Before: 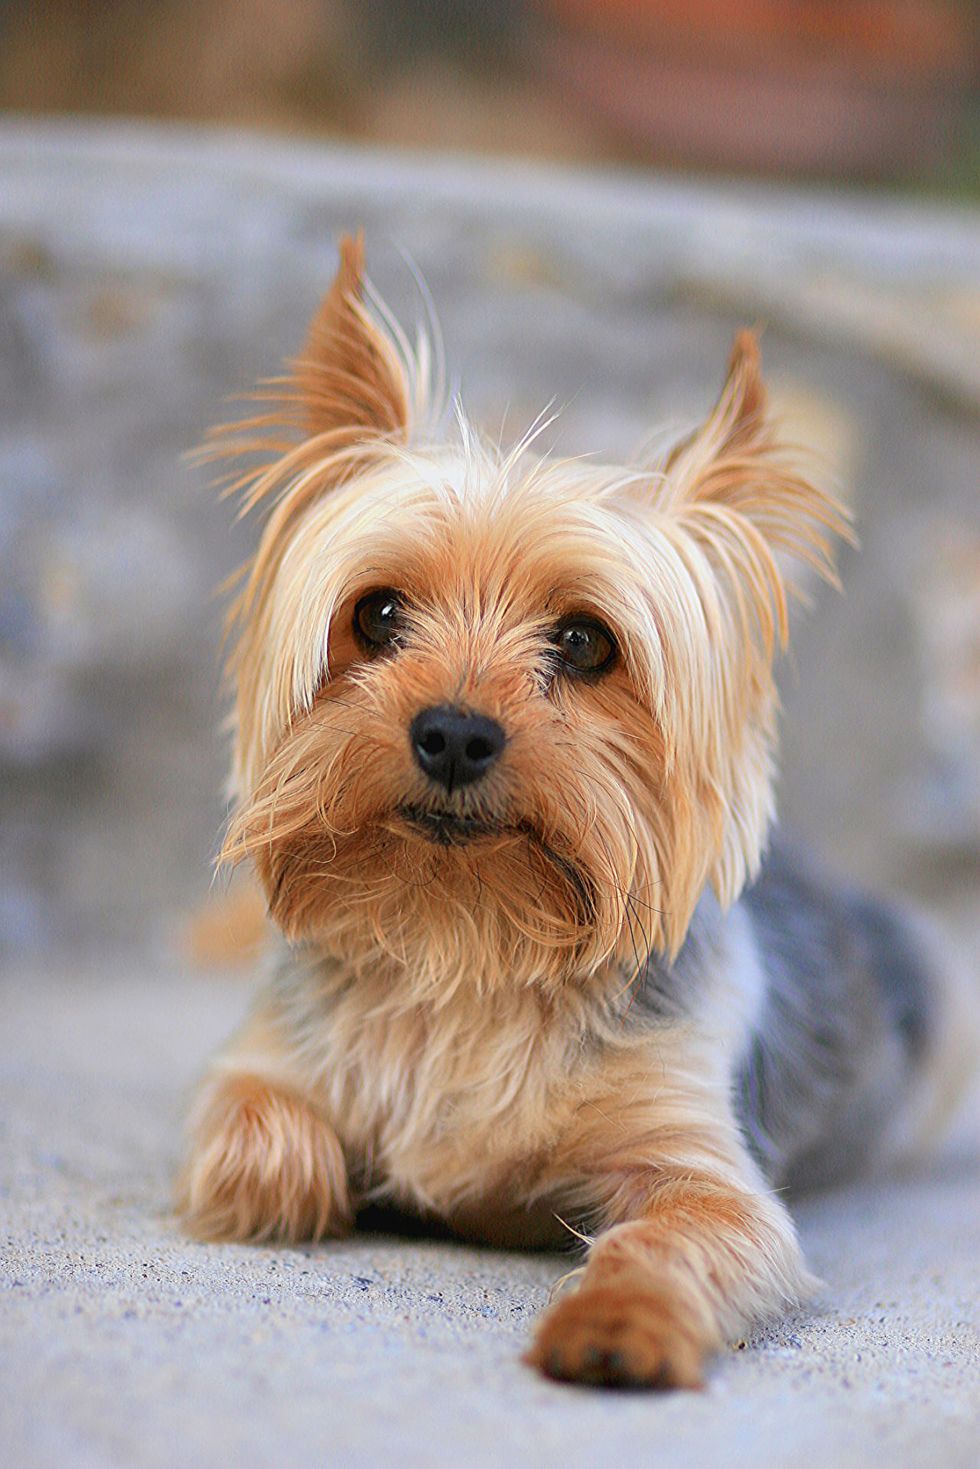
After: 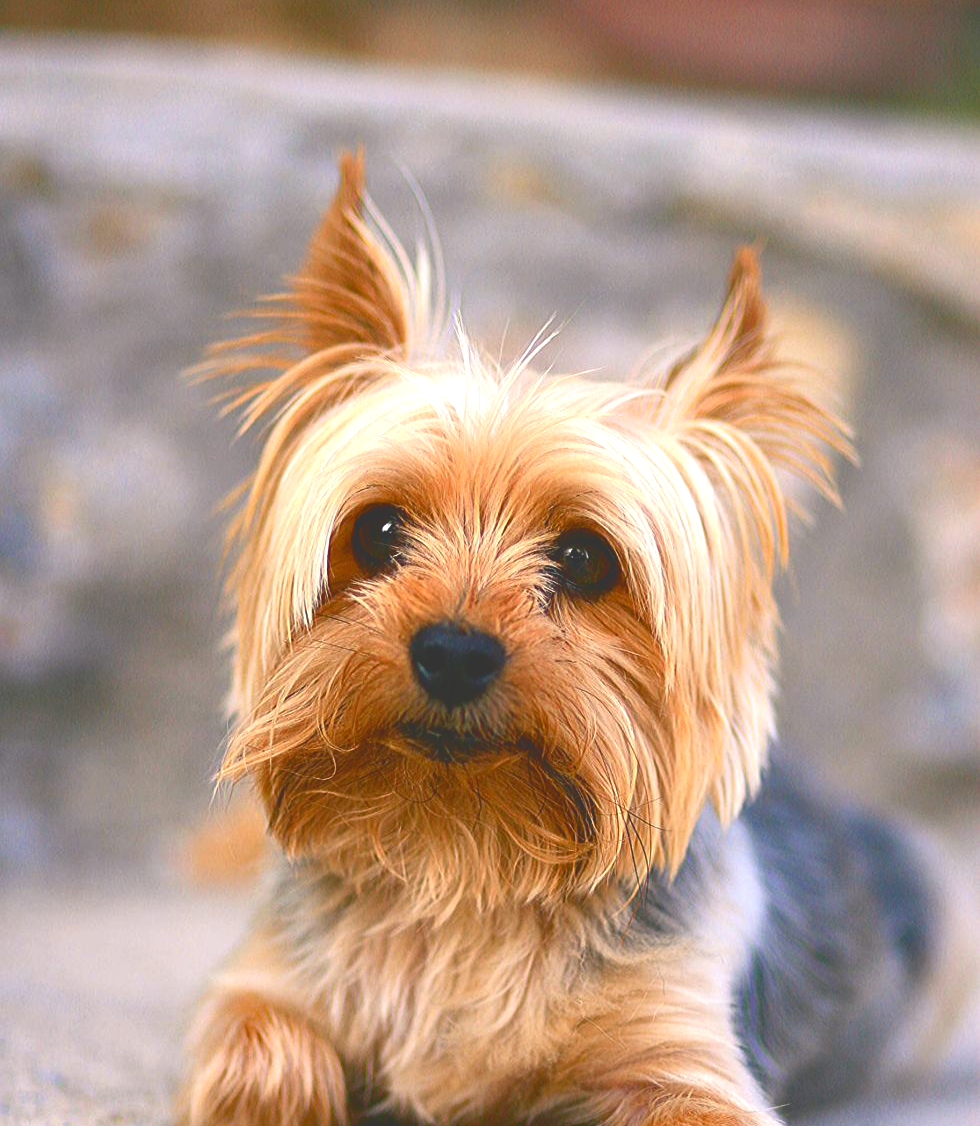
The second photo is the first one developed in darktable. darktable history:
color correction: highlights a* -0.137, highlights b* 0.137
crop: top 5.667%, bottom 17.637%
tone curve: curves: ch0 [(0, 0.211) (0.15, 0.25) (1, 0.953)], color space Lab, independent channels, preserve colors none
color balance rgb: shadows lift › chroma 2%, shadows lift › hue 185.64°, power › luminance 1.48%, highlights gain › chroma 3%, highlights gain › hue 54.51°, global offset › luminance -0.4%, perceptual saturation grading › highlights -18.47%, perceptual saturation grading › mid-tones 6.62%, perceptual saturation grading › shadows 28.22%, perceptual brilliance grading › highlights 15.68%, perceptual brilliance grading › shadows -14.29%, global vibrance 25.96%, contrast 6.45%
